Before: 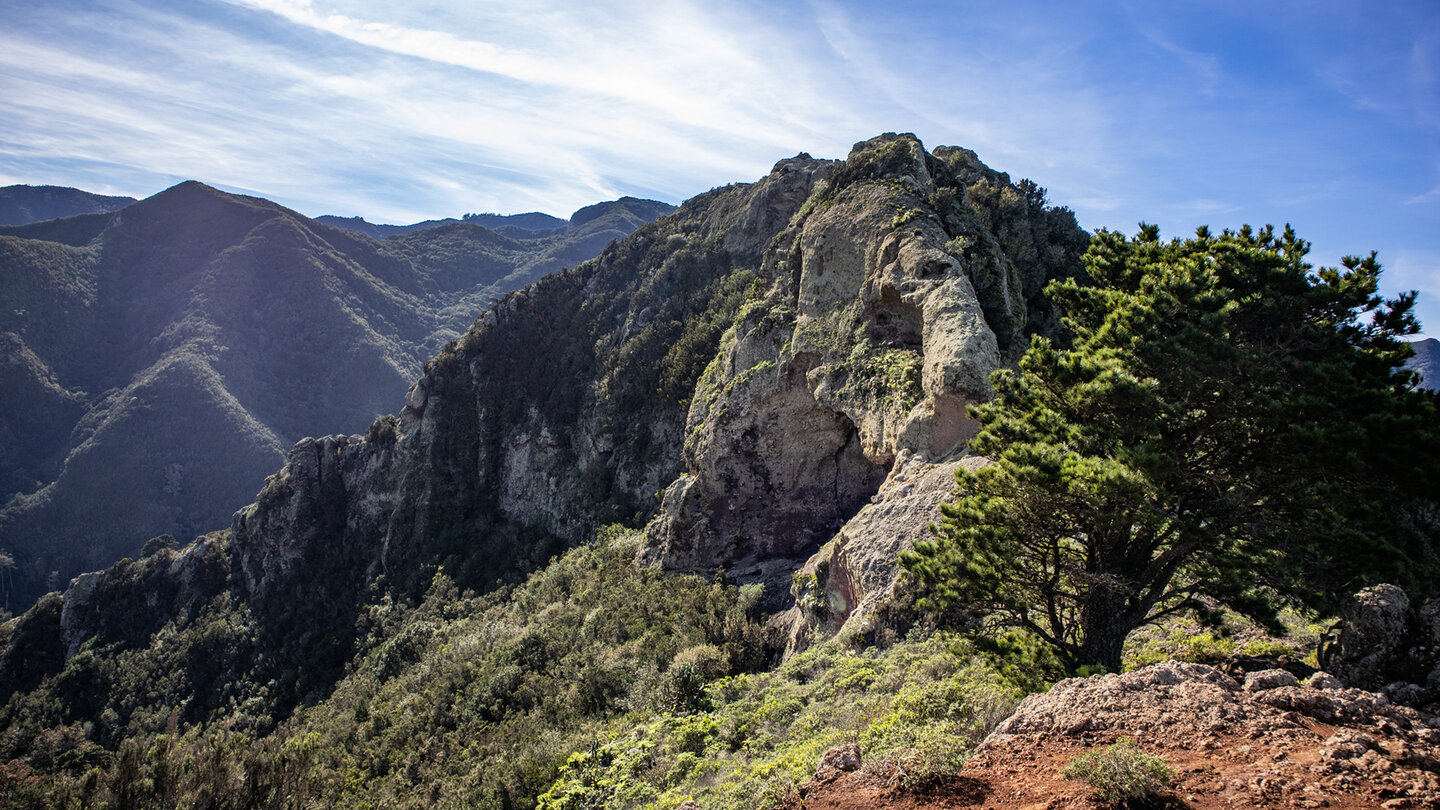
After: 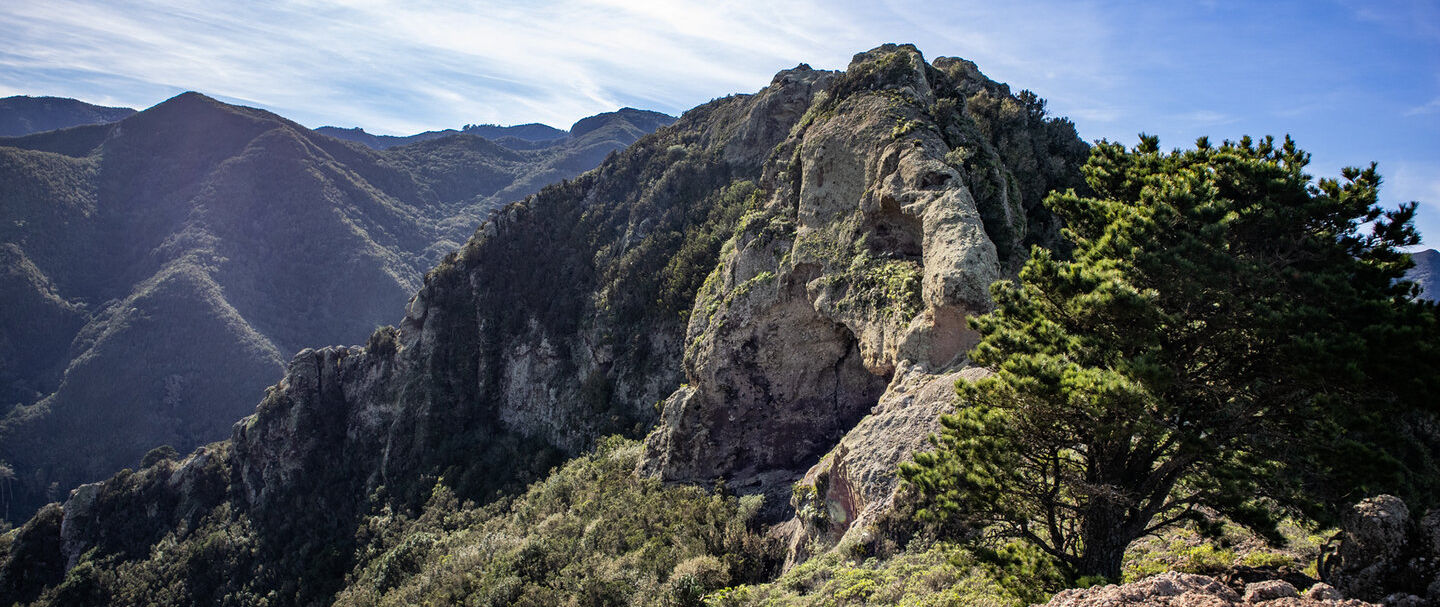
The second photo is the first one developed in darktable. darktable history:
crop: top 11.026%, bottom 13.948%
